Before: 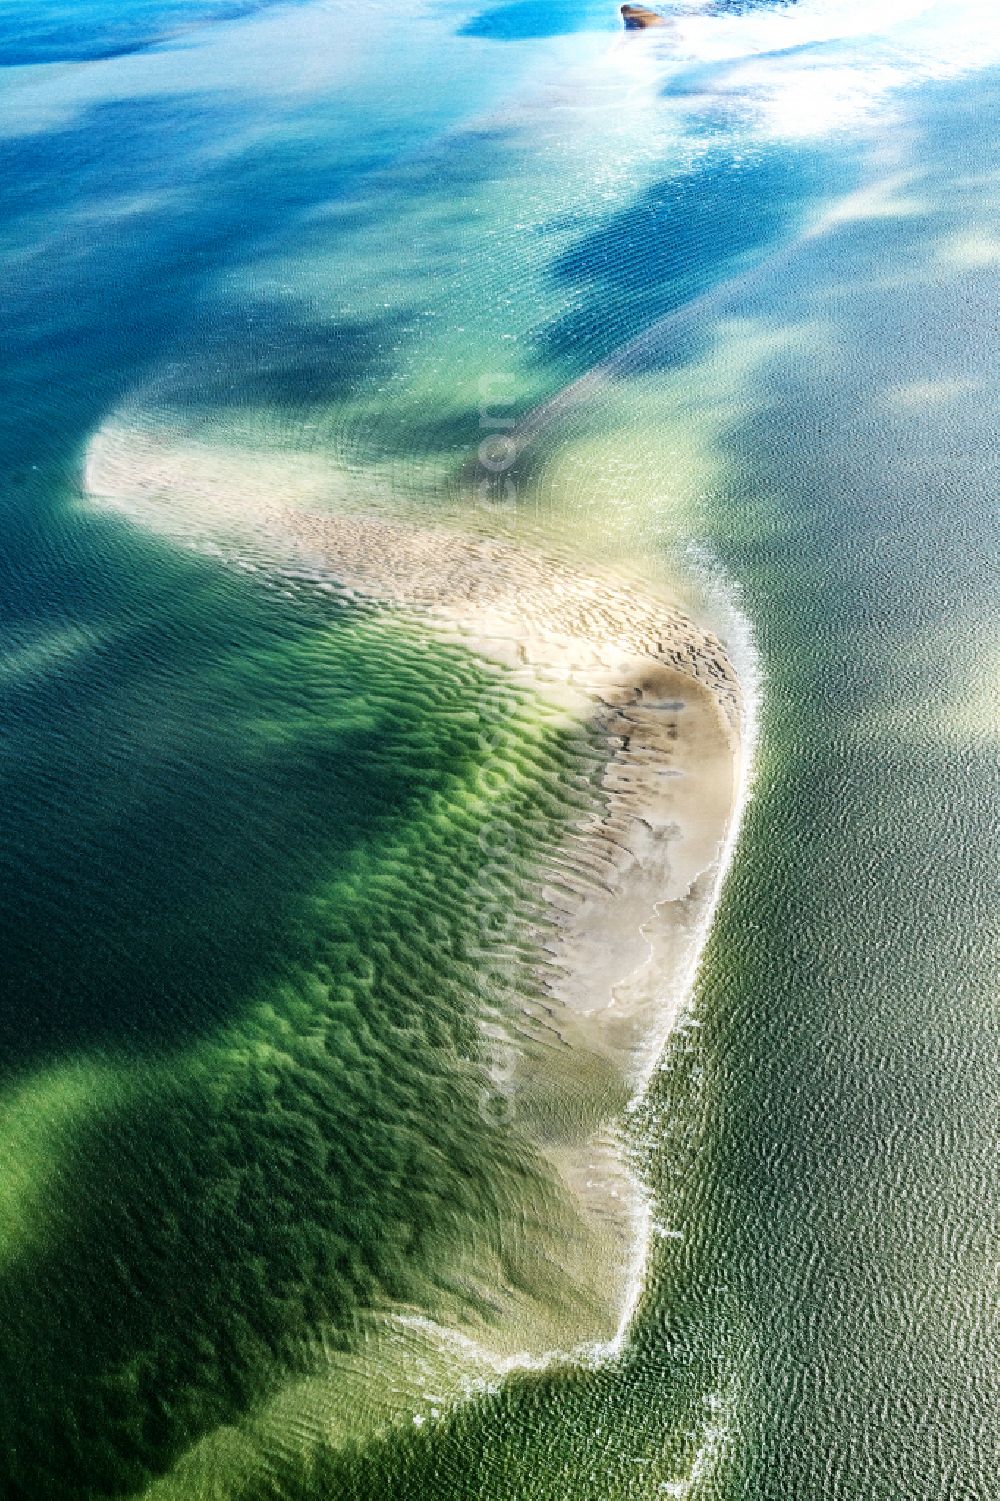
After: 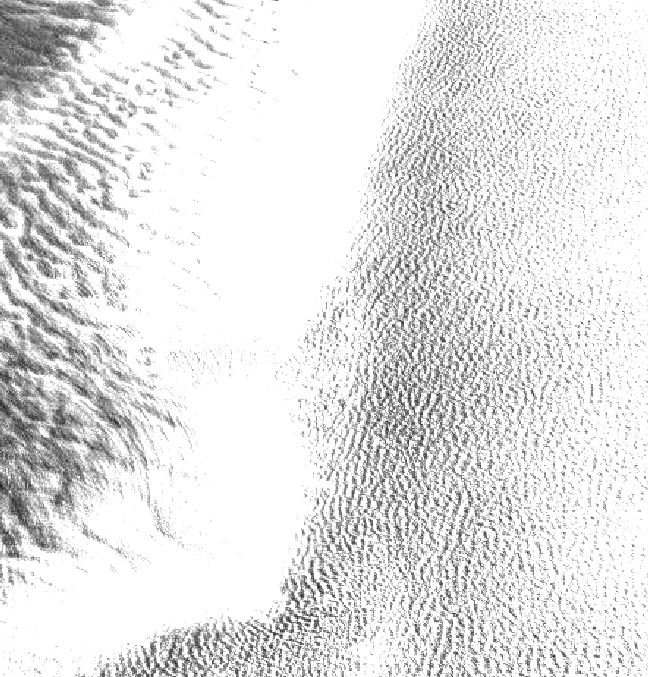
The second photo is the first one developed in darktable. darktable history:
crop and rotate: left 35.16%, top 49.993%, bottom 4.863%
color calibration: output gray [0.714, 0.278, 0, 0], gray › normalize channels true, illuminant custom, x 0.389, y 0.387, temperature 3825.82 K, gamut compression 0.024
local contrast: on, module defaults
exposure: black level correction 0.001, exposure 2.681 EV, compensate exposure bias true, compensate highlight preservation false
